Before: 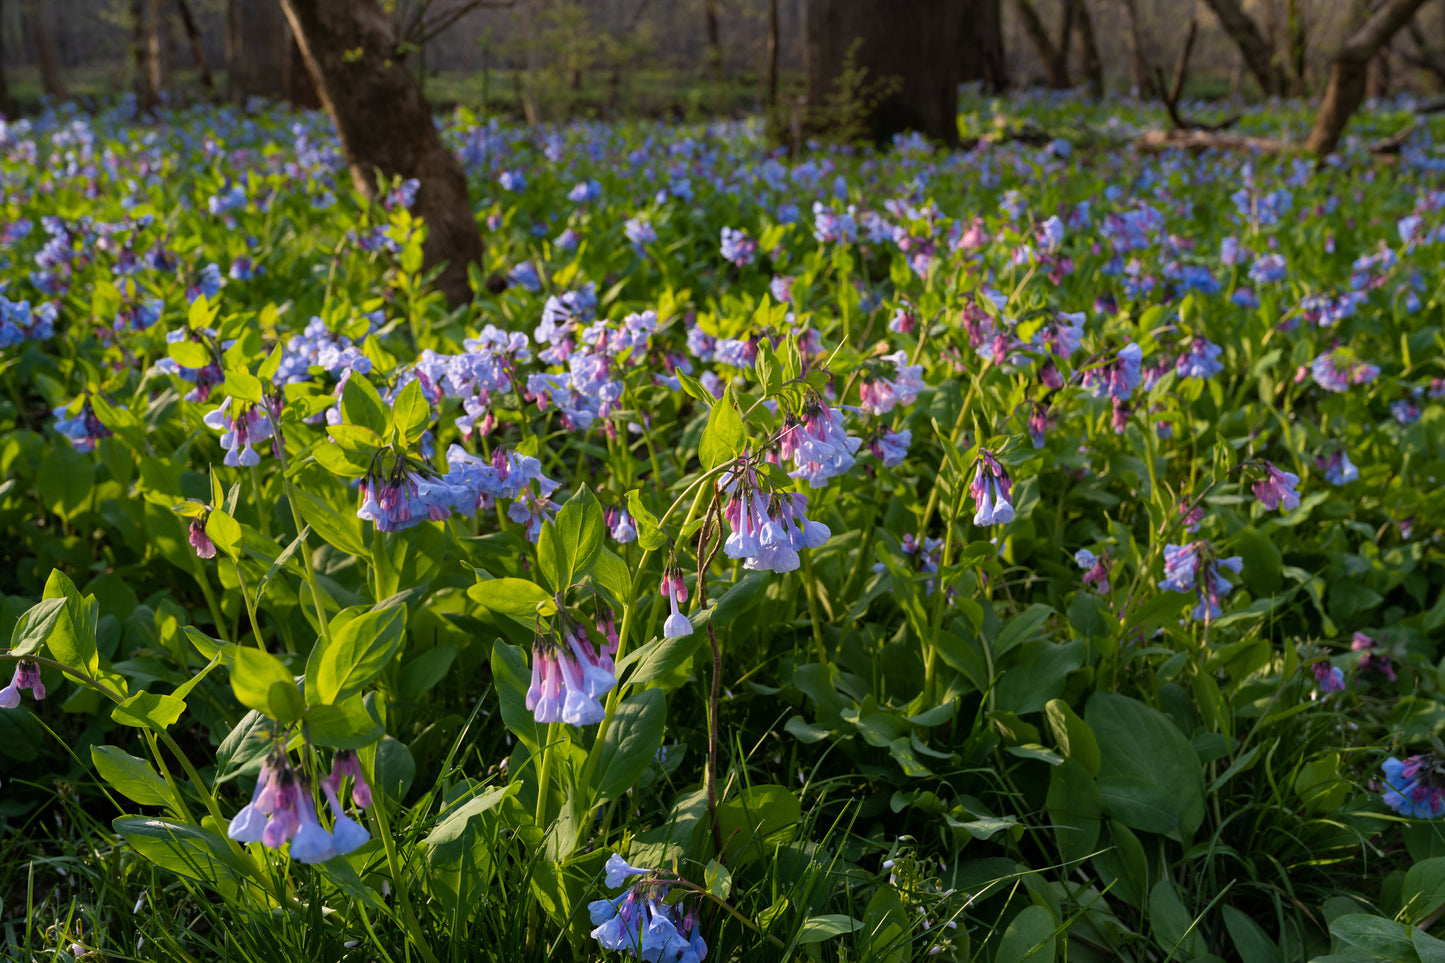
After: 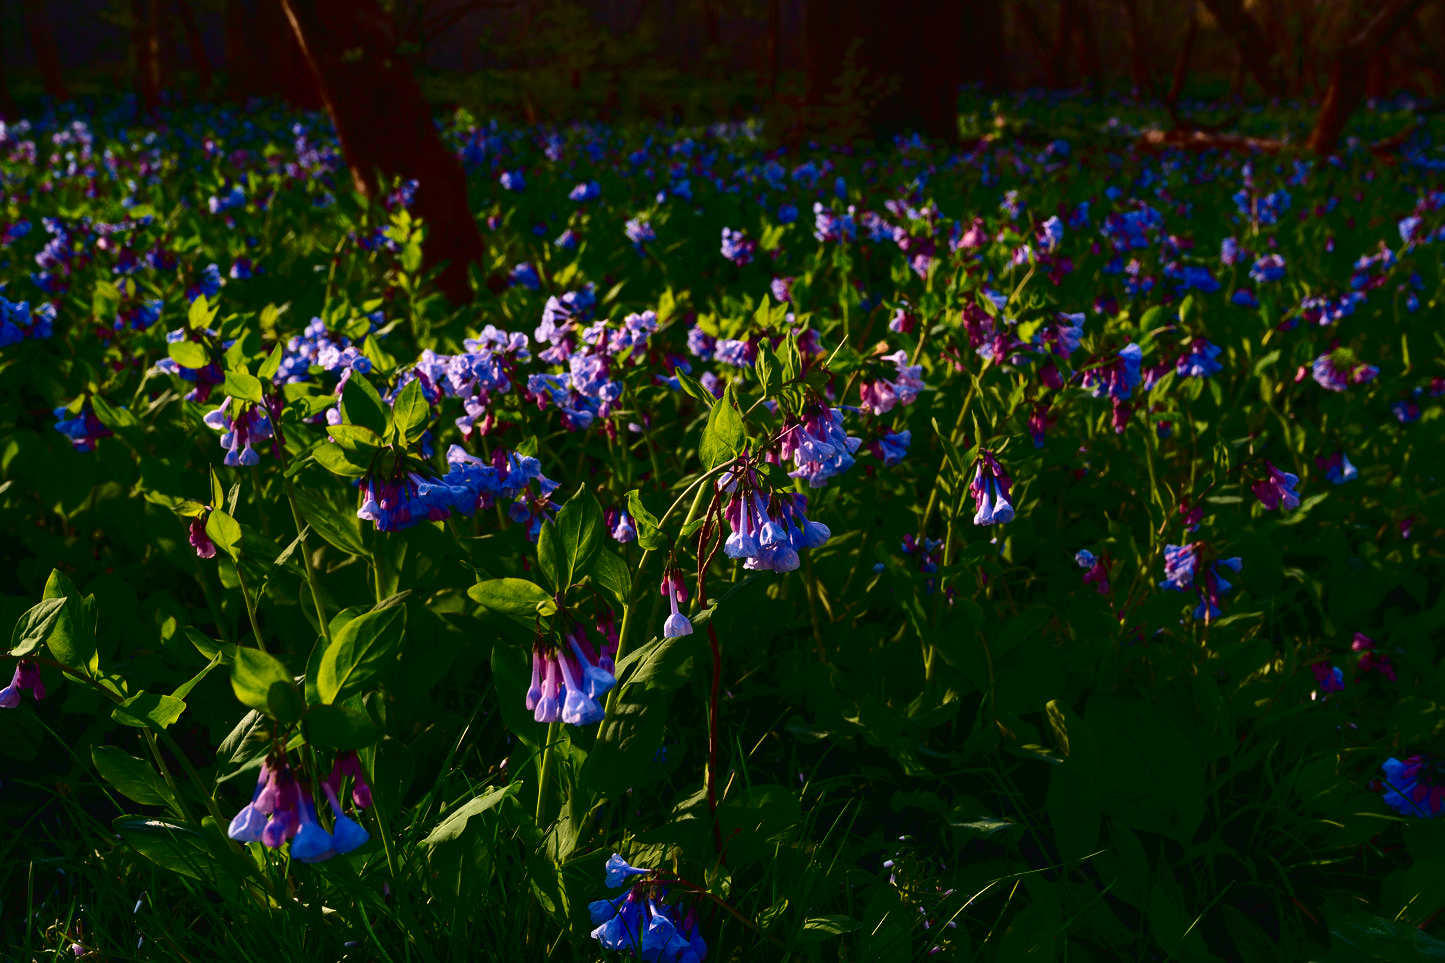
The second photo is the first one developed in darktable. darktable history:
velvia: on, module defaults
tone curve: curves: ch0 [(0, 0.023) (0.087, 0.065) (0.184, 0.168) (0.45, 0.54) (0.57, 0.683) (0.722, 0.825) (0.877, 0.948) (1, 1)]; ch1 [(0, 0) (0.388, 0.369) (0.44, 0.44) (0.489, 0.481) (0.534, 0.561) (0.657, 0.659) (1, 1)]; ch2 [(0, 0) (0.353, 0.317) (0.408, 0.427) (0.472, 0.46) (0.5, 0.496) (0.537, 0.534) (0.576, 0.592) (0.625, 0.631) (1, 1)], color space Lab, independent channels, preserve colors none
contrast brightness saturation: contrast 0.088, brightness -0.606, saturation 0.167
